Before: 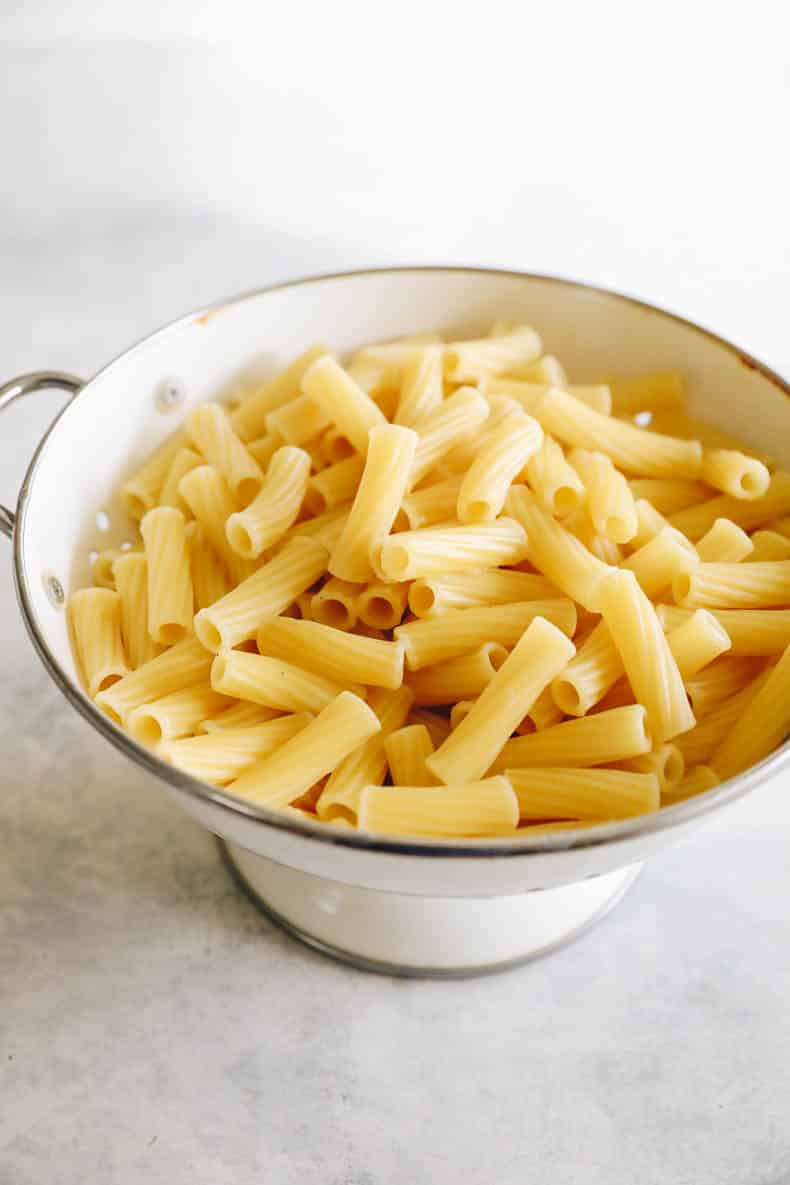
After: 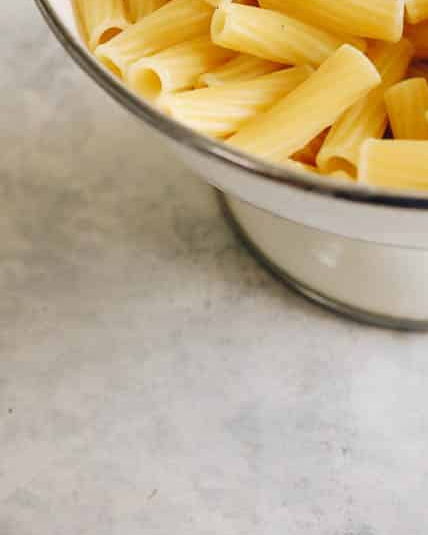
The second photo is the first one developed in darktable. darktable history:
crop and rotate: top 54.633%, right 45.756%, bottom 0.218%
